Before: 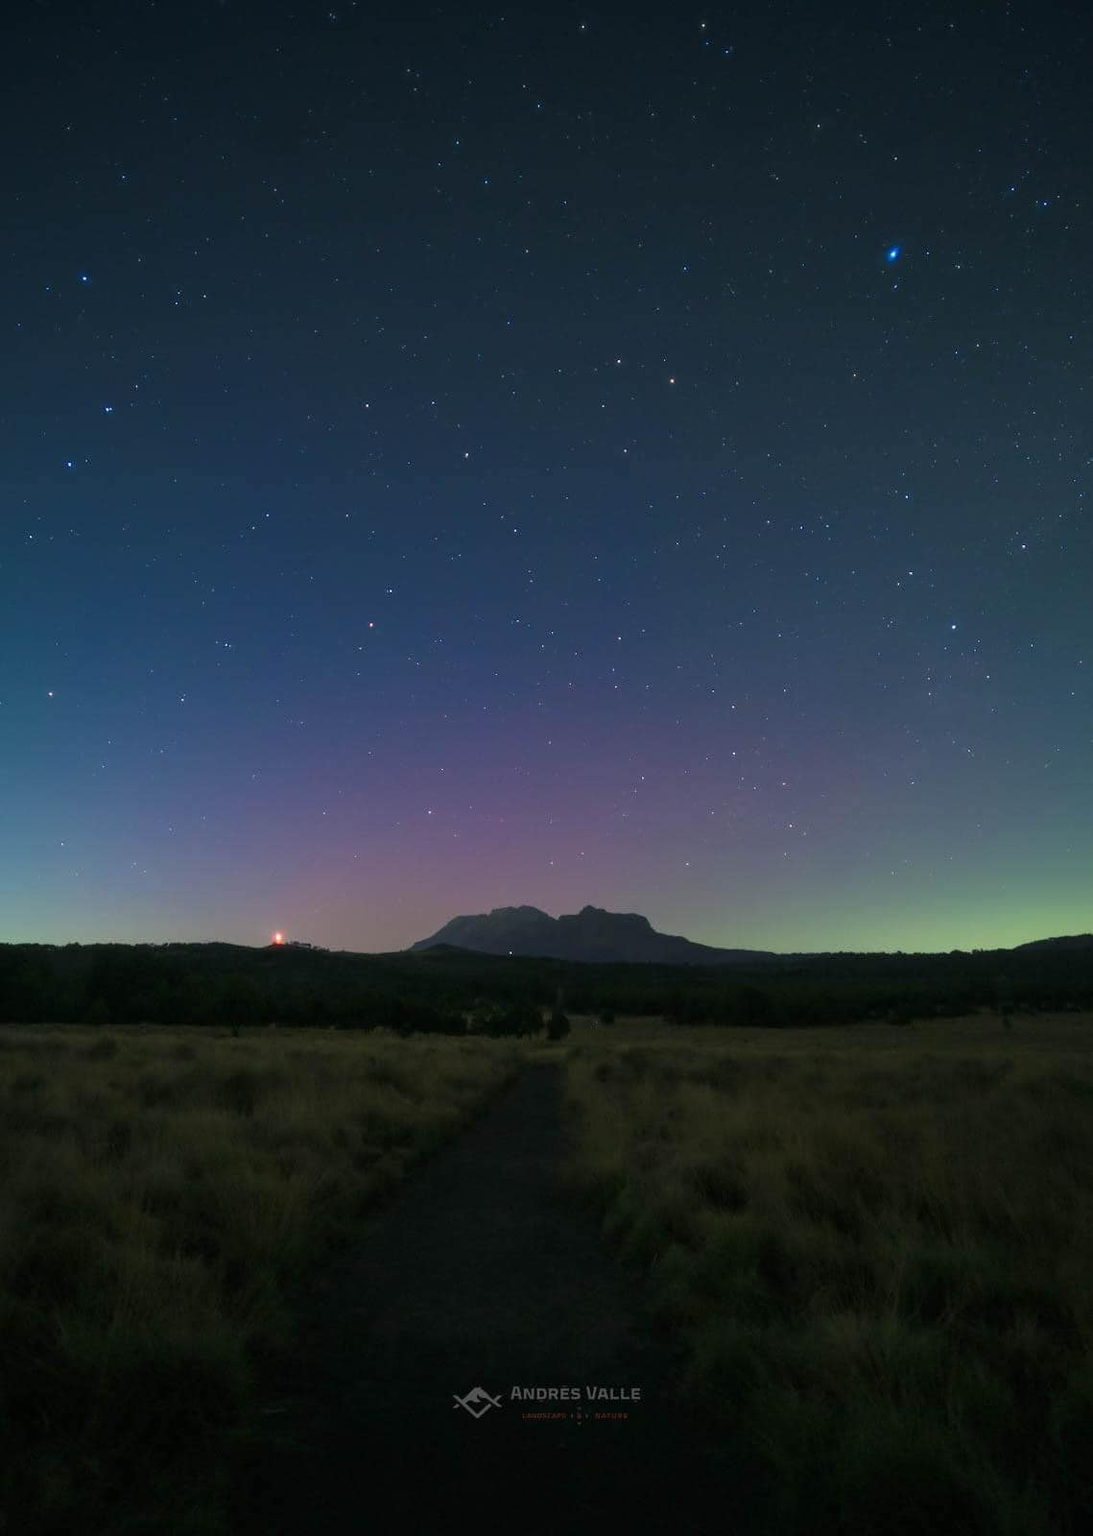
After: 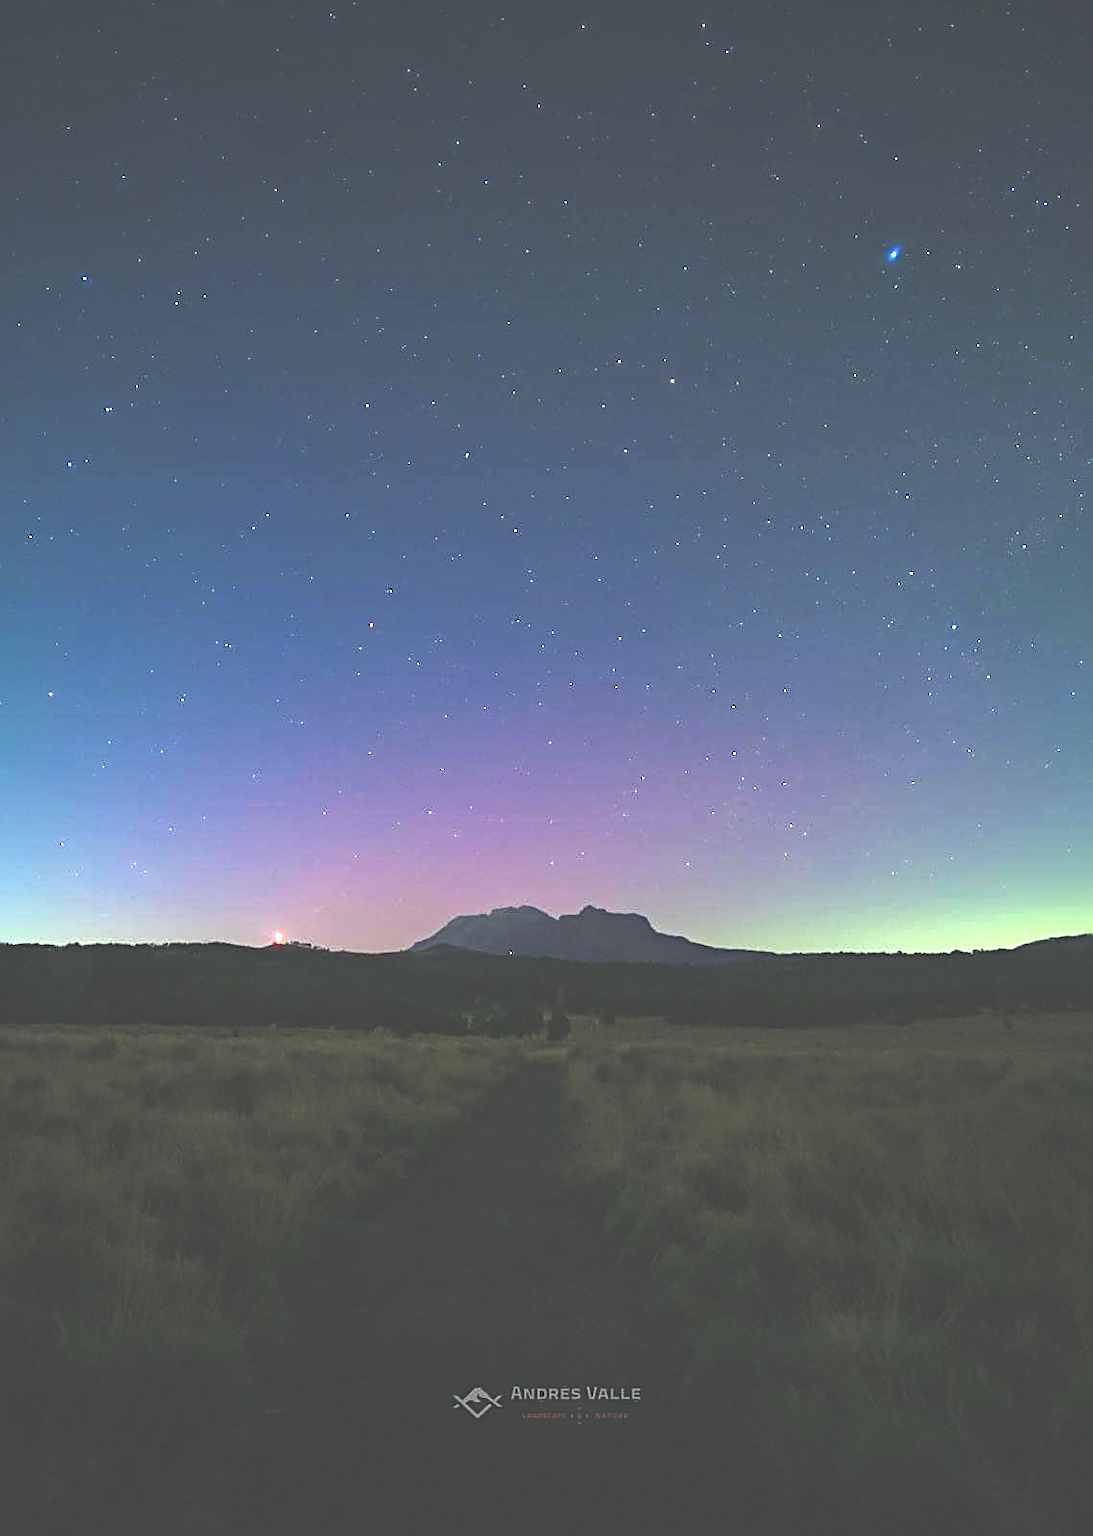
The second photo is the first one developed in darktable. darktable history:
exposure: black level correction -0.023, exposure 1.394 EV, compensate exposure bias true, compensate highlight preservation false
haze removal: adaptive false
sharpen: radius 2.535, amount 0.63
